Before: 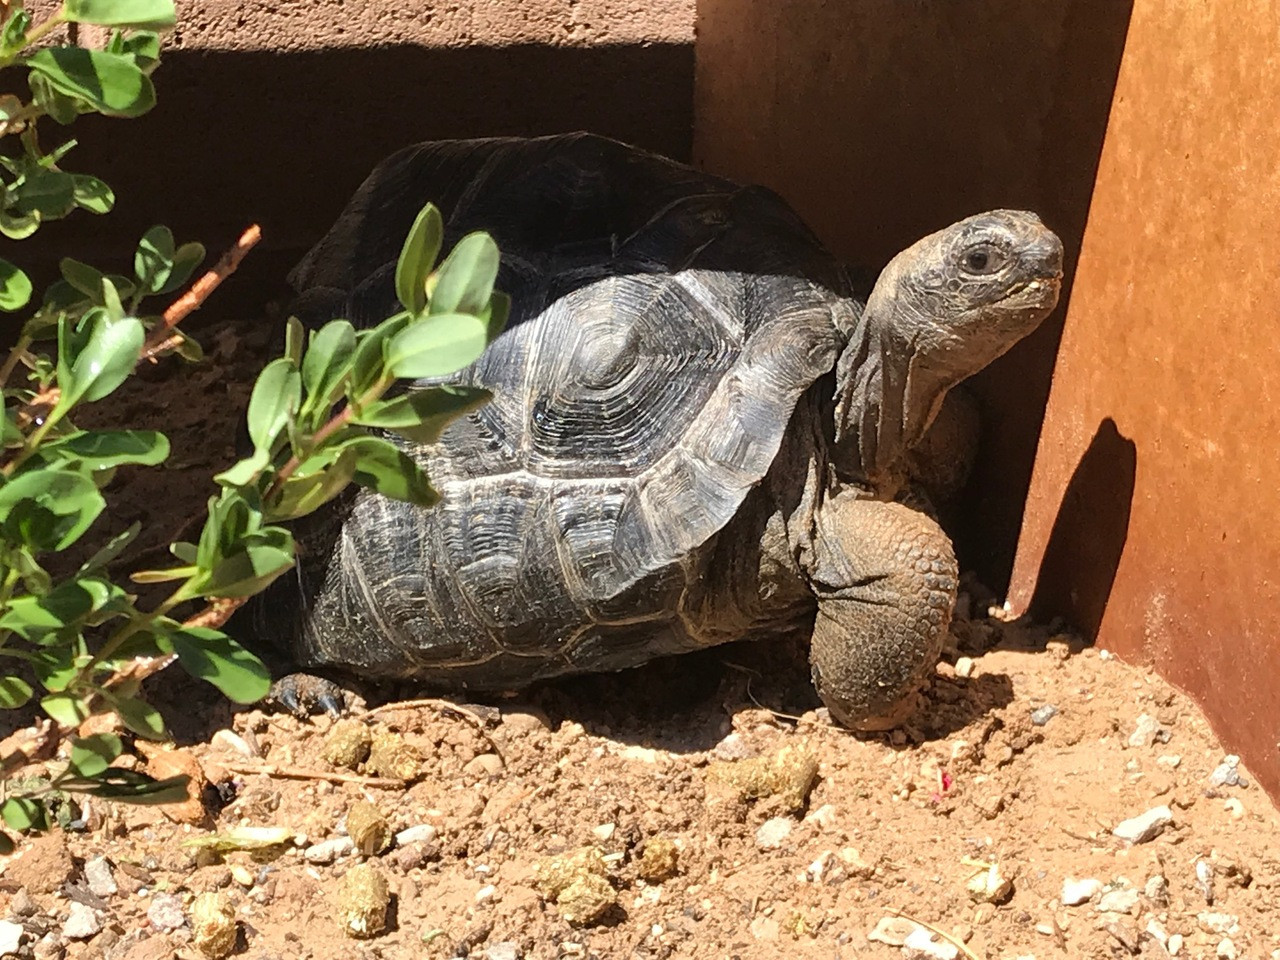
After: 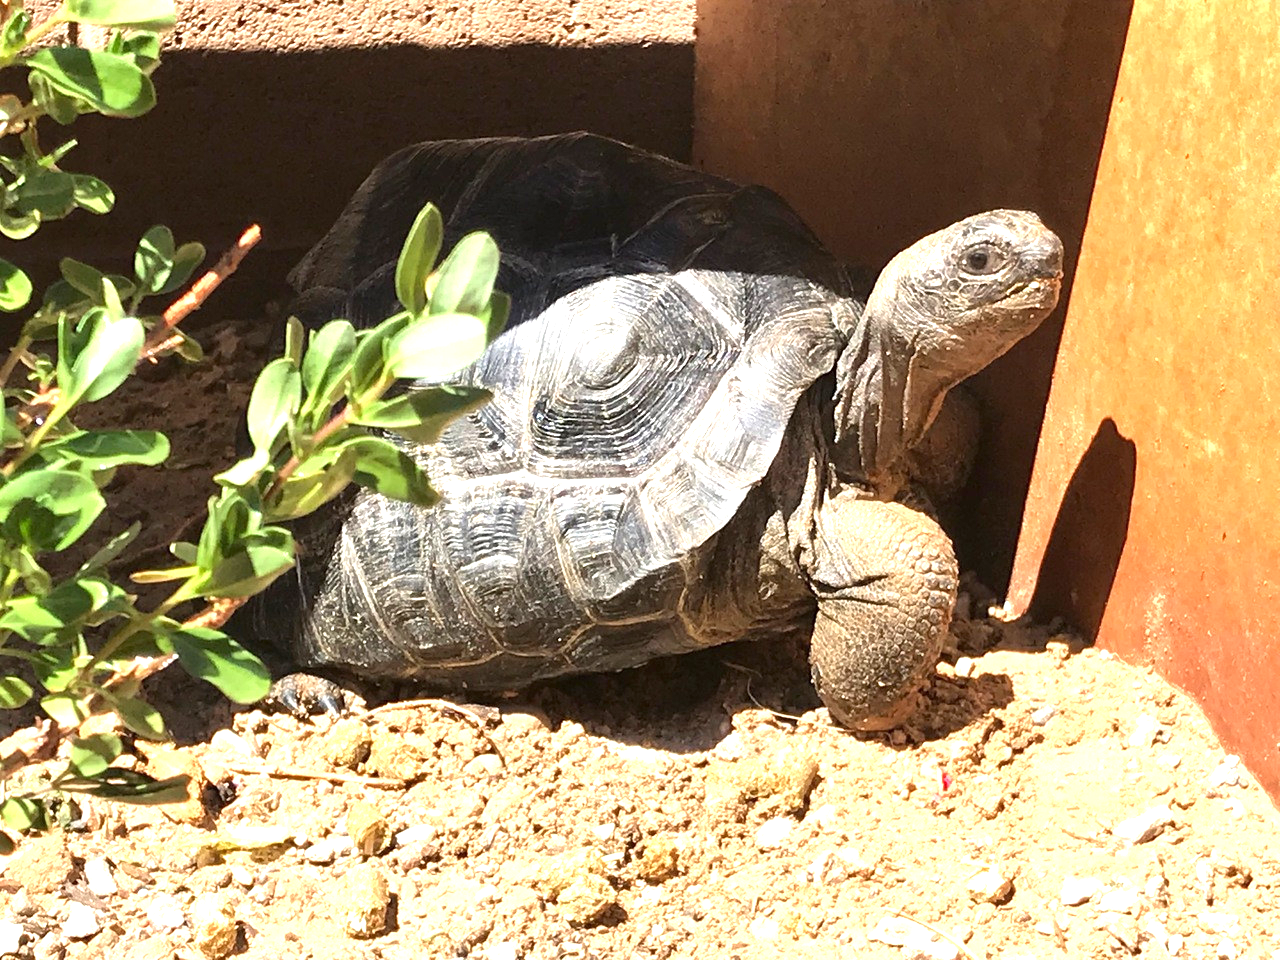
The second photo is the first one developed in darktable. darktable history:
exposure: black level correction 0.001, exposure 1.131 EV, compensate exposure bias true, compensate highlight preservation false
